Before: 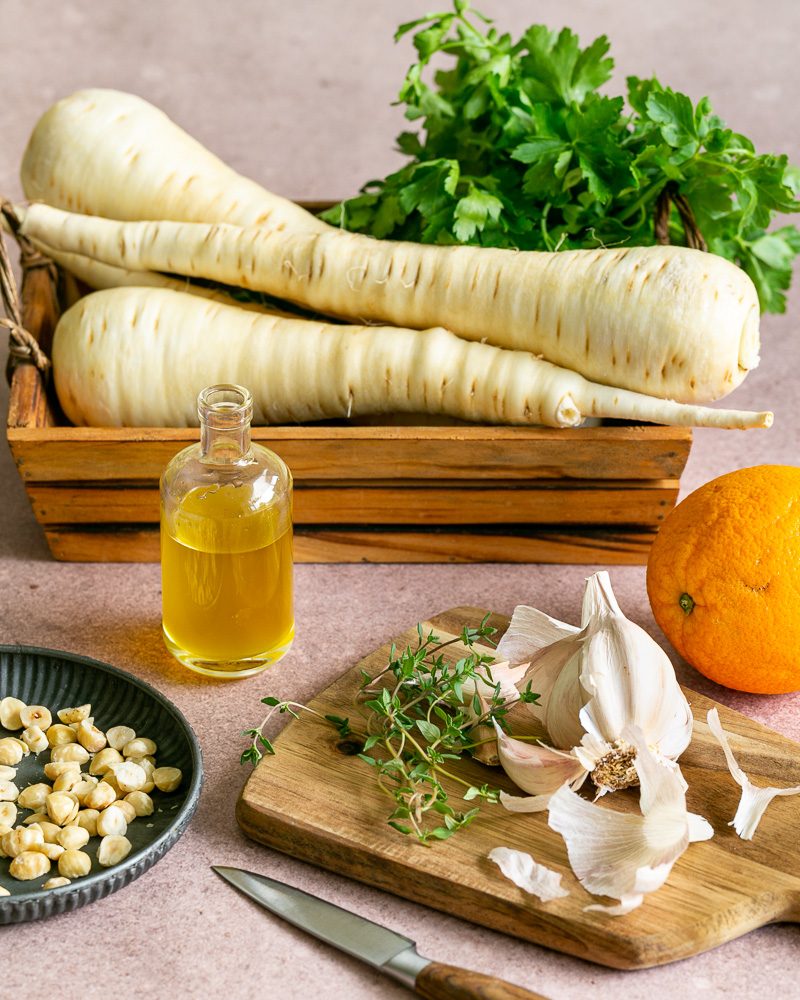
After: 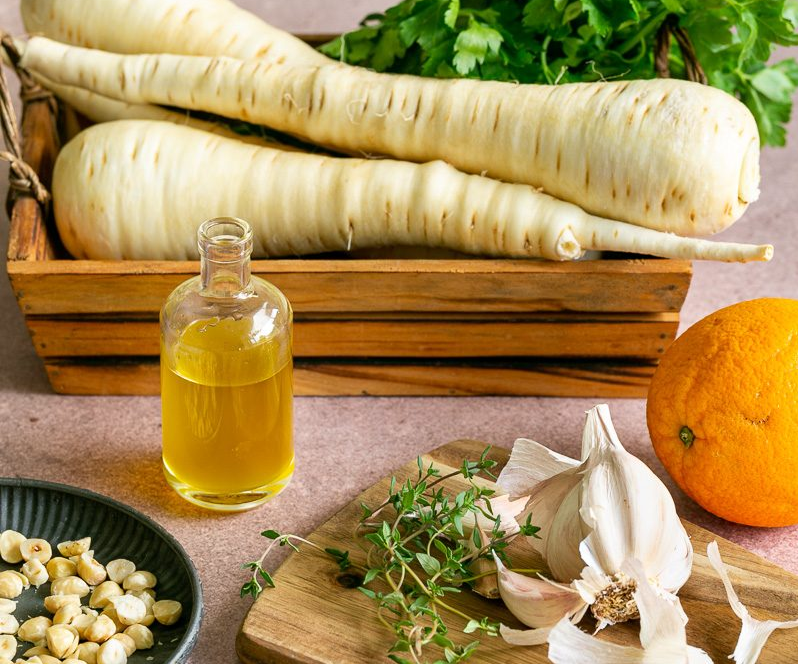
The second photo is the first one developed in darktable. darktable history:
crop: top 16.767%, bottom 16.775%
